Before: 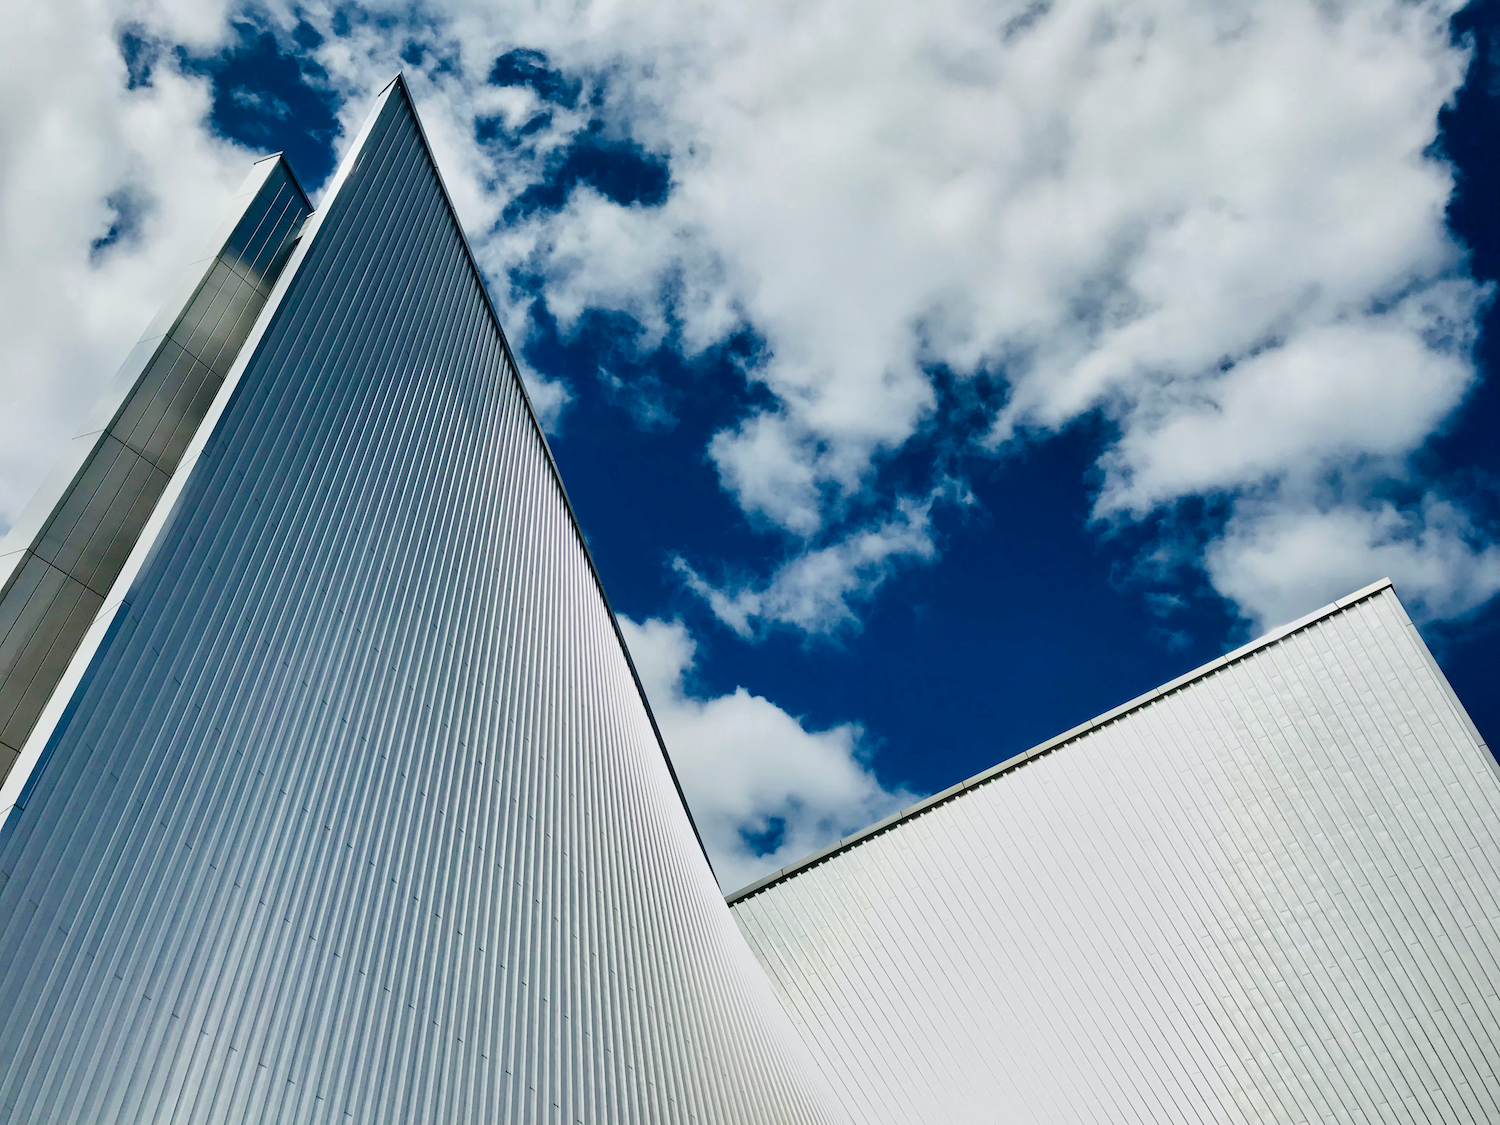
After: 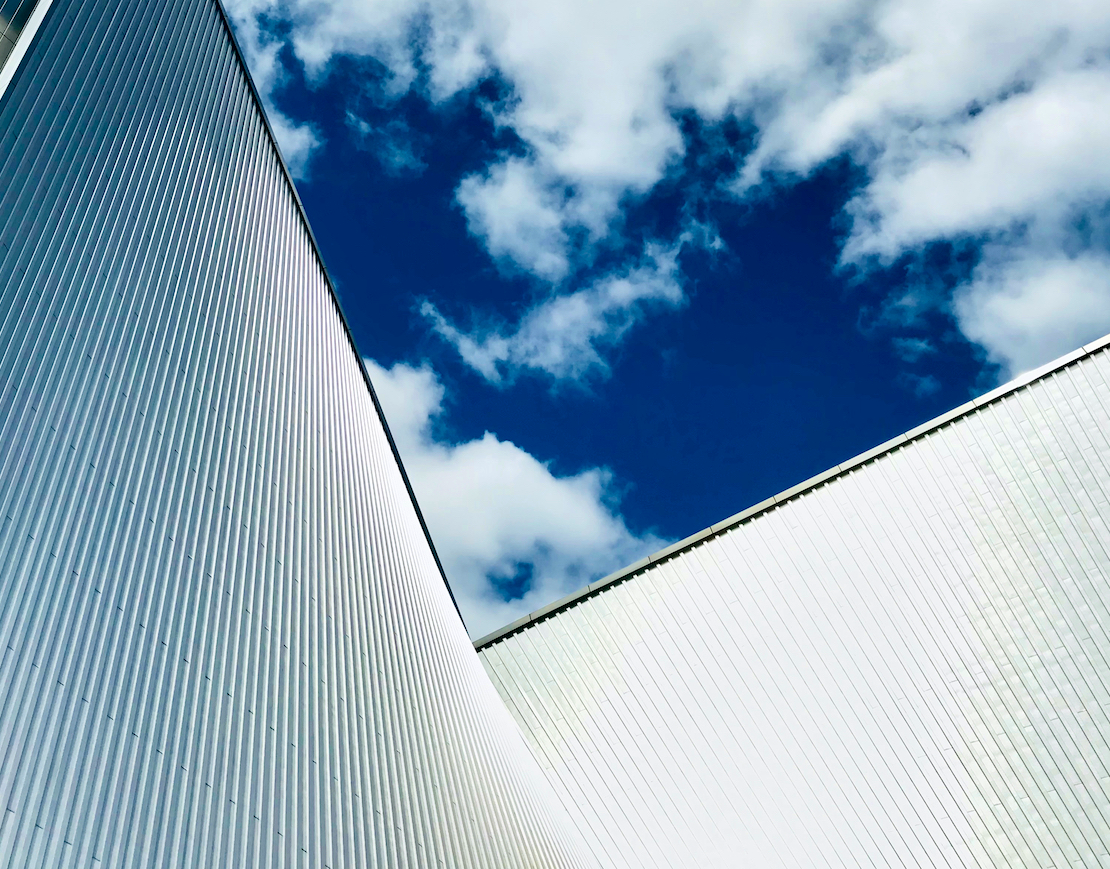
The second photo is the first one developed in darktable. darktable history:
exposure: black level correction 0.005, exposure 0.286 EV, compensate highlight preservation false
crop: left 16.839%, top 22.731%, right 9.125%
velvia: on, module defaults
